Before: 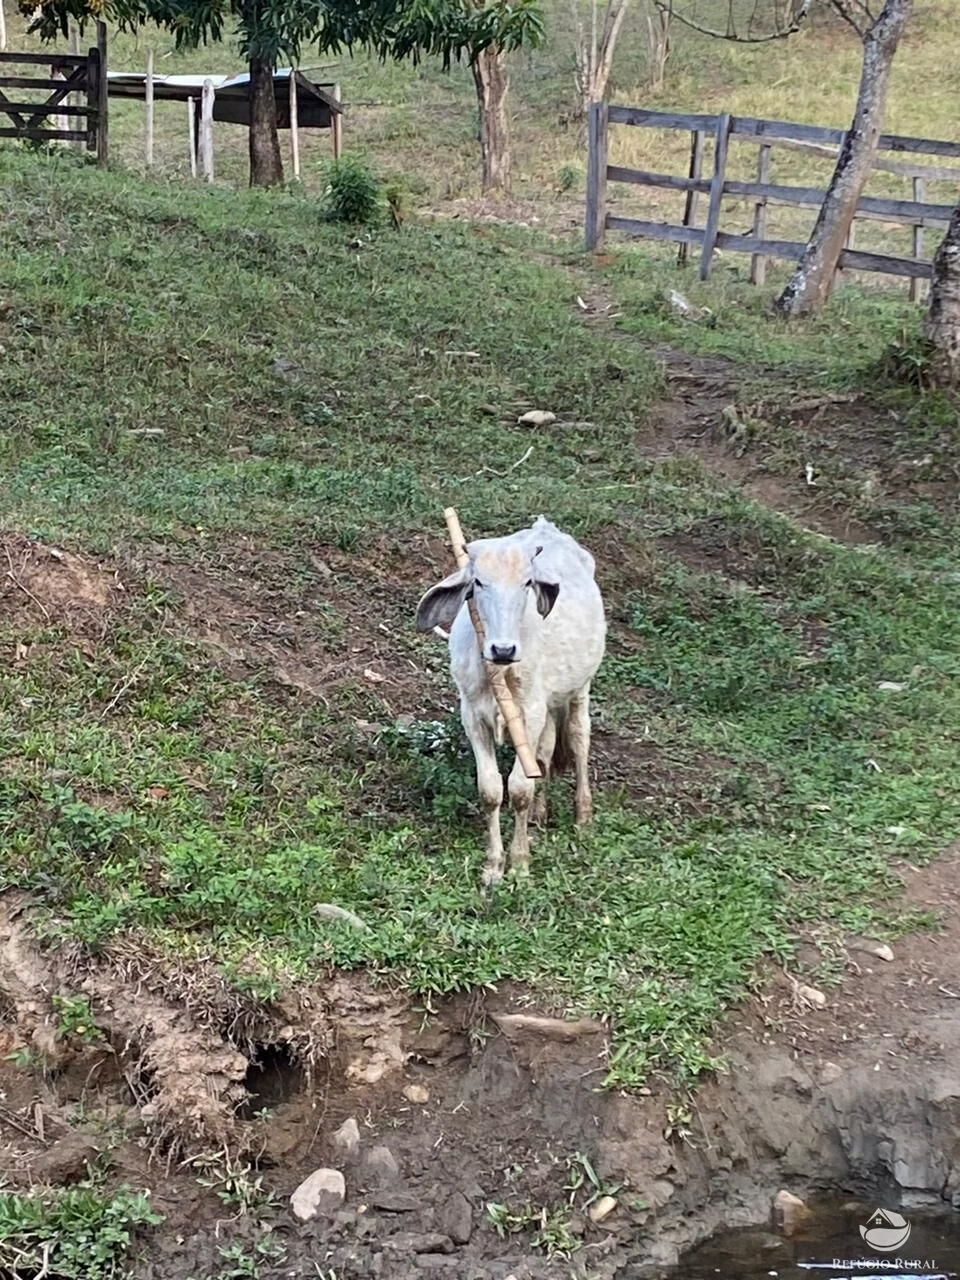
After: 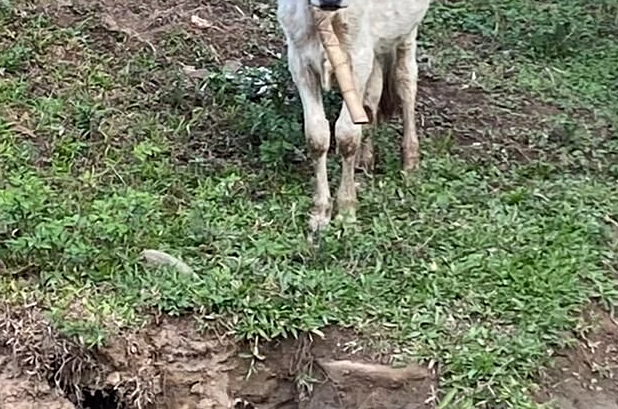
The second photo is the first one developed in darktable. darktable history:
sharpen: radius 1.272, amount 0.305, threshold 0
crop: left 18.091%, top 51.13%, right 17.525%, bottom 16.85%
